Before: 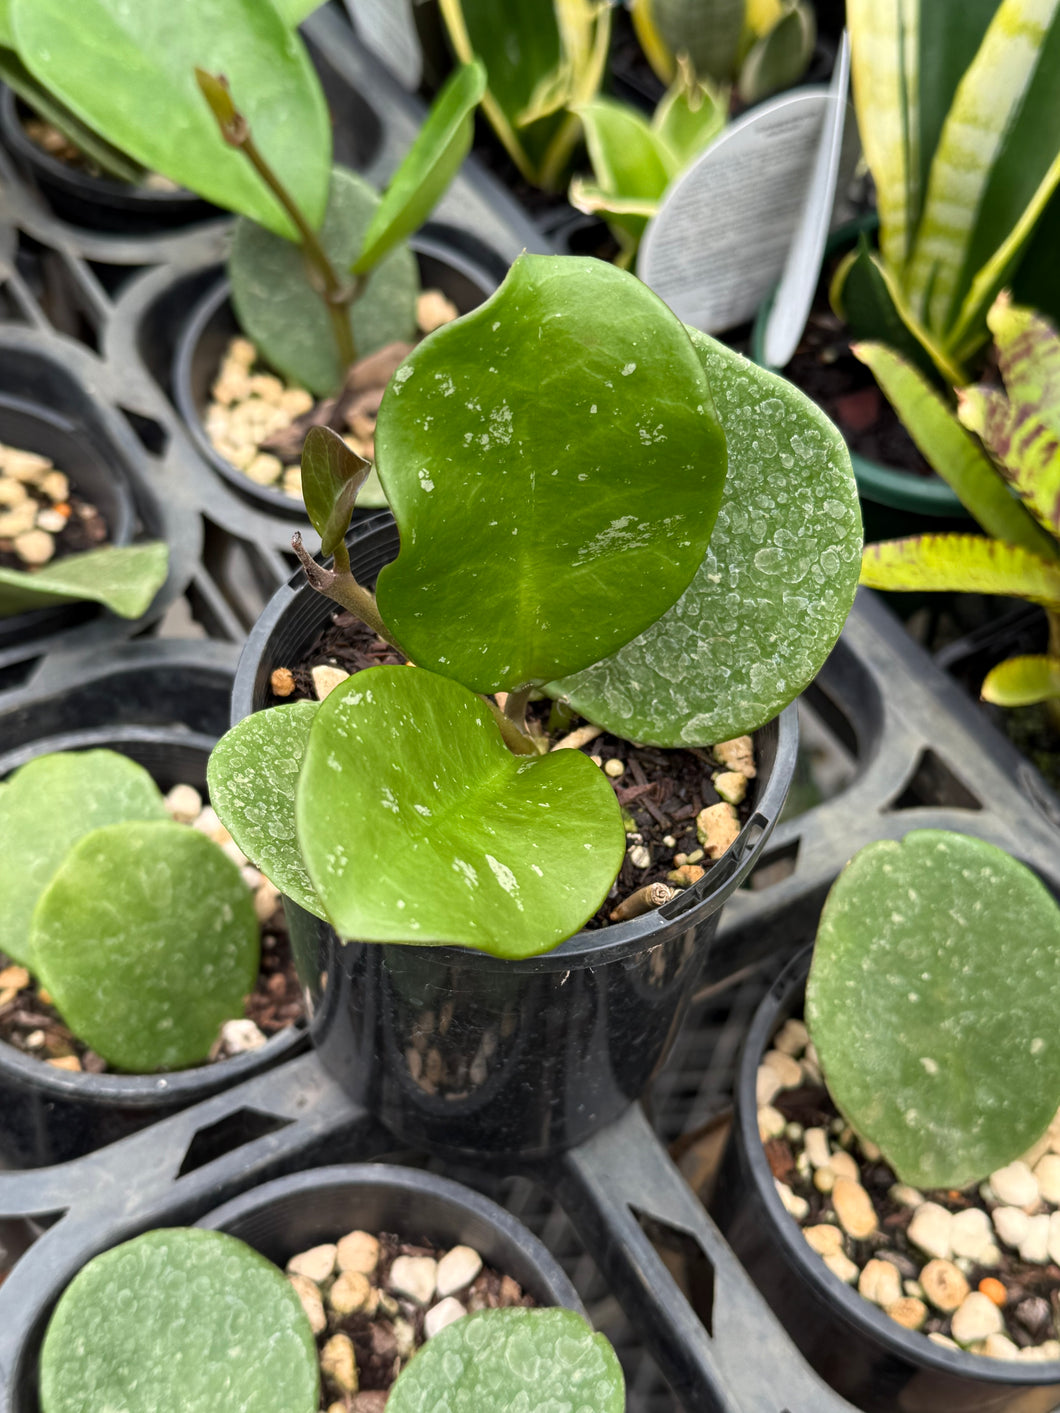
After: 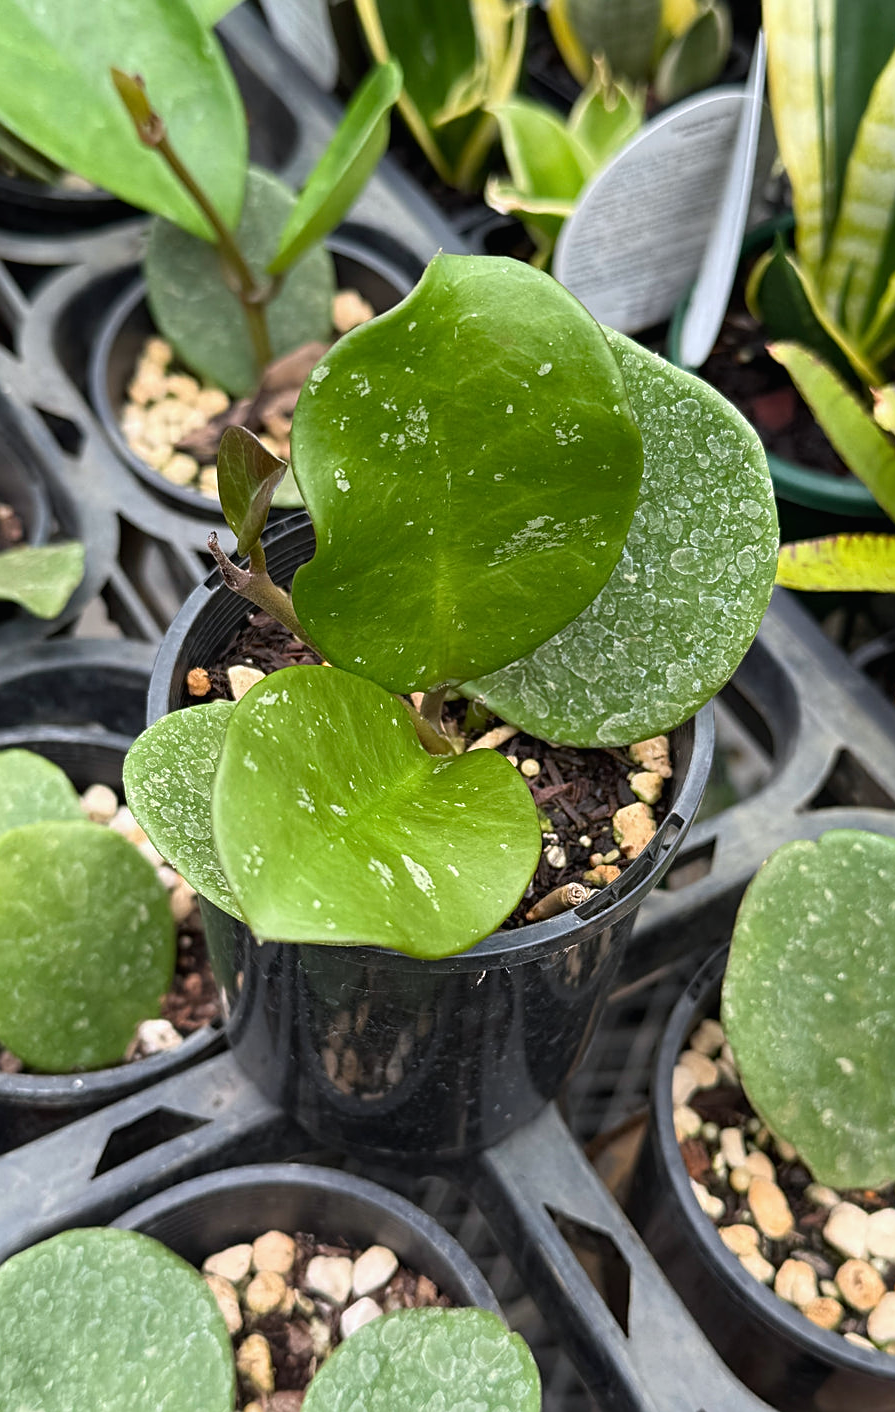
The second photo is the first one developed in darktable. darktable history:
sharpen: on, module defaults
color correction: highlights a* -0.084, highlights b* -5.32, shadows a* -0.134, shadows b* -0.069
crop: left 7.997%, right 7.484%
contrast brightness saturation: contrast -0.021, brightness -0.01, saturation 0.032
